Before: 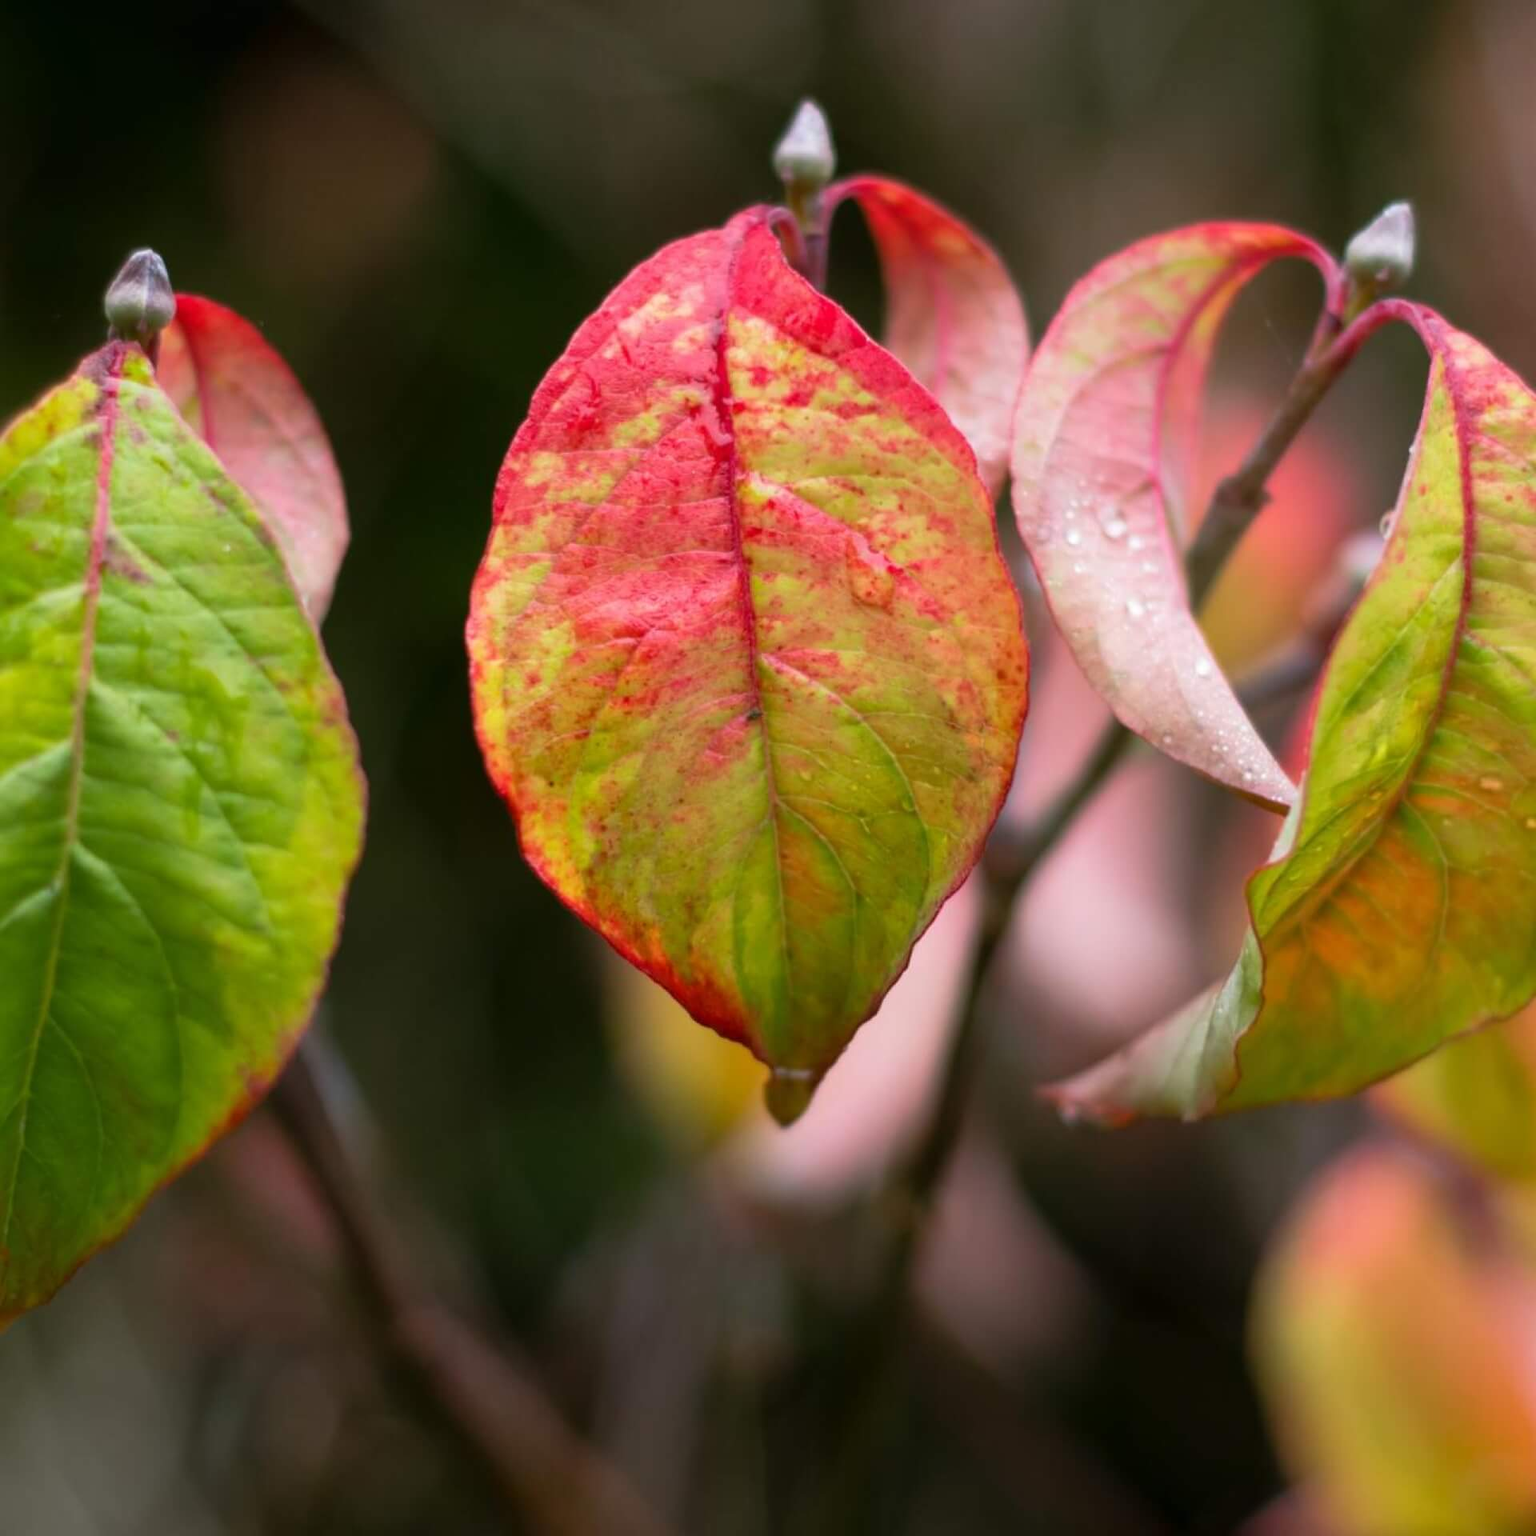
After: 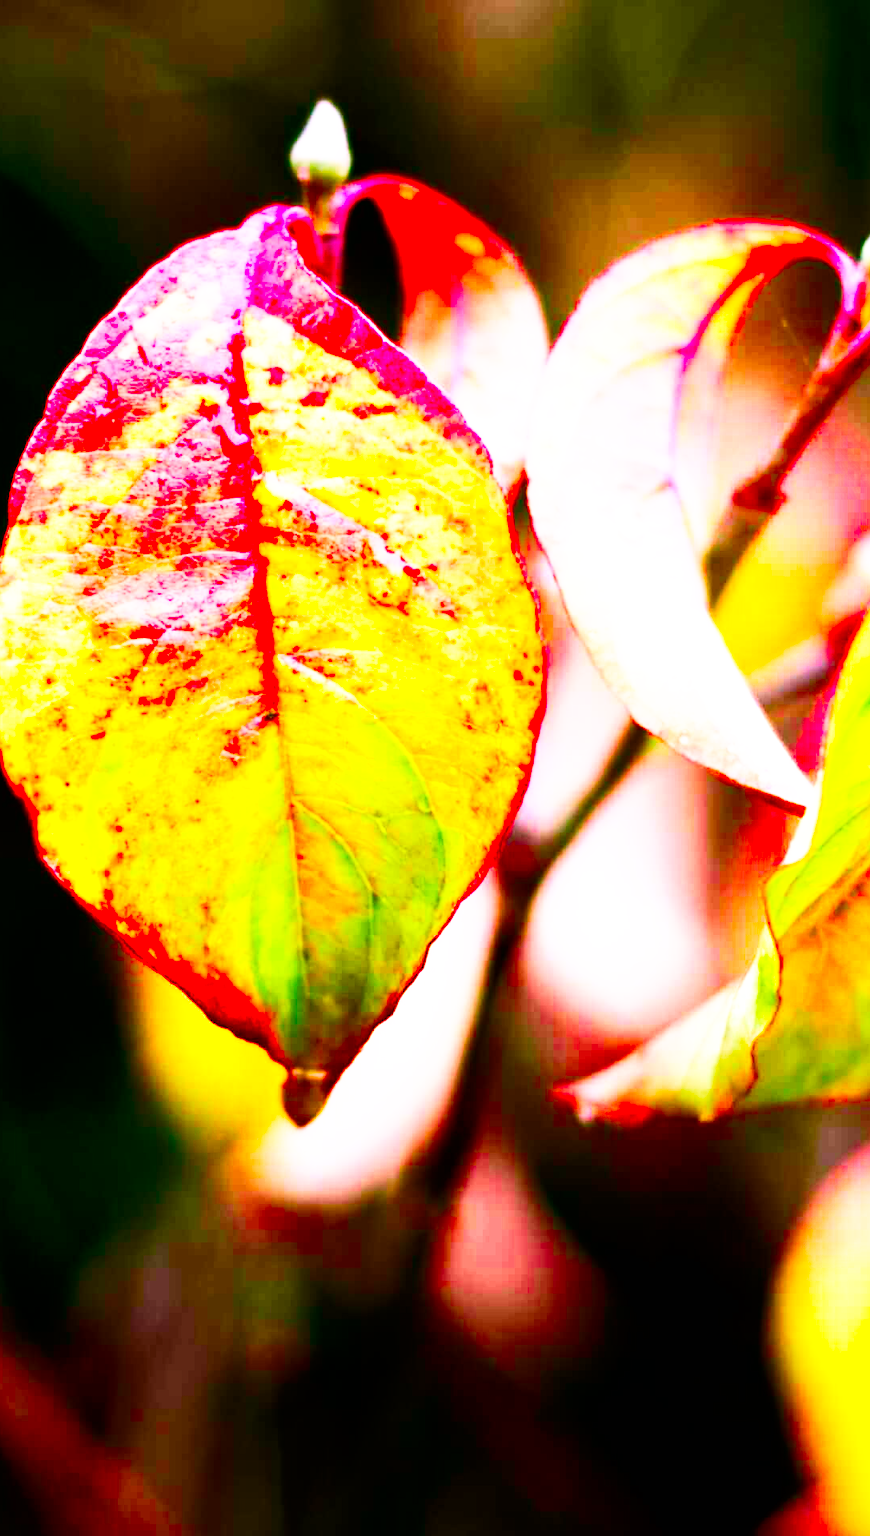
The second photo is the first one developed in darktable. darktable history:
base curve: curves: ch0 [(0, 0) (0.007, 0.004) (0.027, 0.03) (0.046, 0.07) (0.207, 0.54) (0.442, 0.872) (0.673, 0.972) (1, 1)], preserve colors none
color balance rgb: perceptual saturation grading › global saturation 20%, perceptual saturation grading › highlights -25.438%, perceptual saturation grading › shadows 50.185%, perceptual brilliance grading › global brilliance 20.309%, perceptual brilliance grading › shadows -39.602%
exposure: black level correction 0.004, exposure 0.42 EV, compensate highlight preservation false
crop: left 31.532%, top 0.017%, right 11.828%
contrast brightness saturation: contrast 0.266, brightness 0.014, saturation 0.866
